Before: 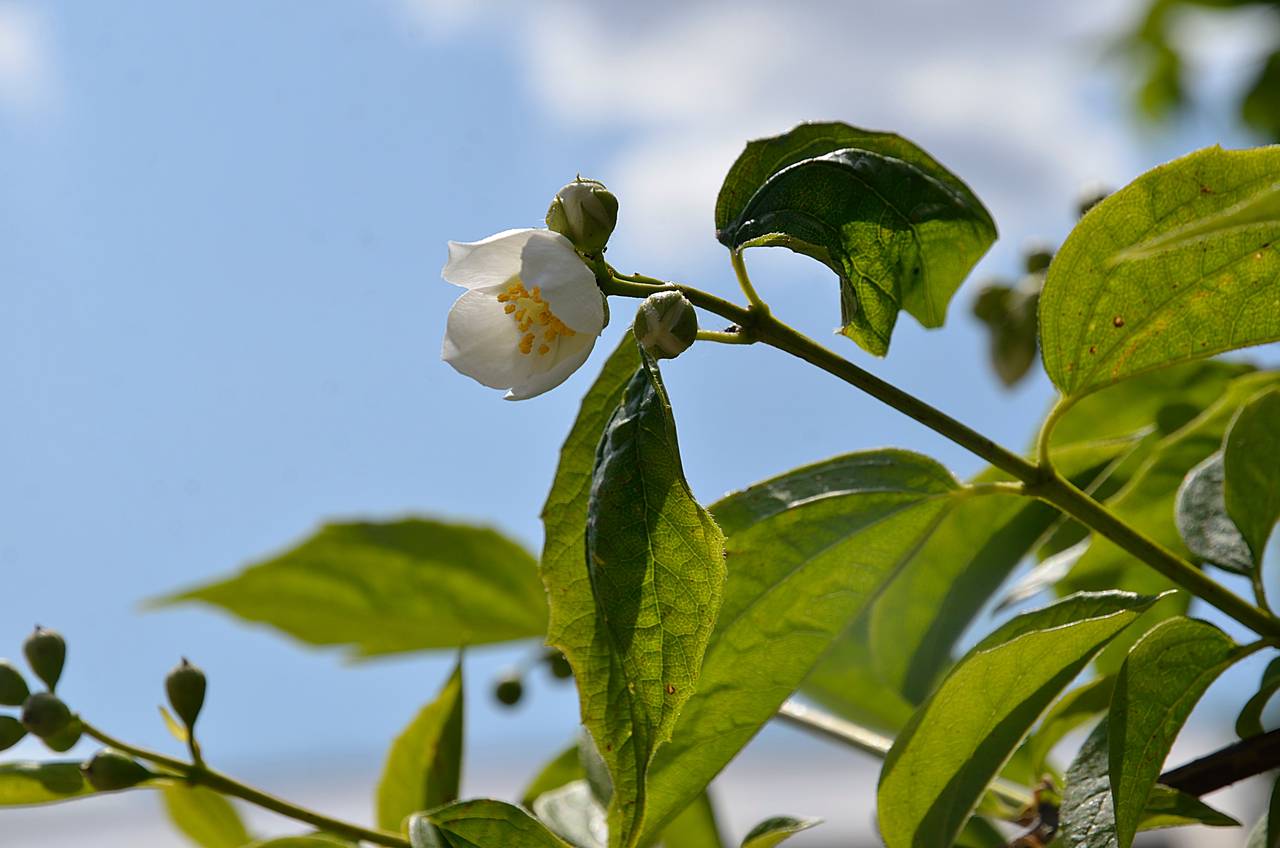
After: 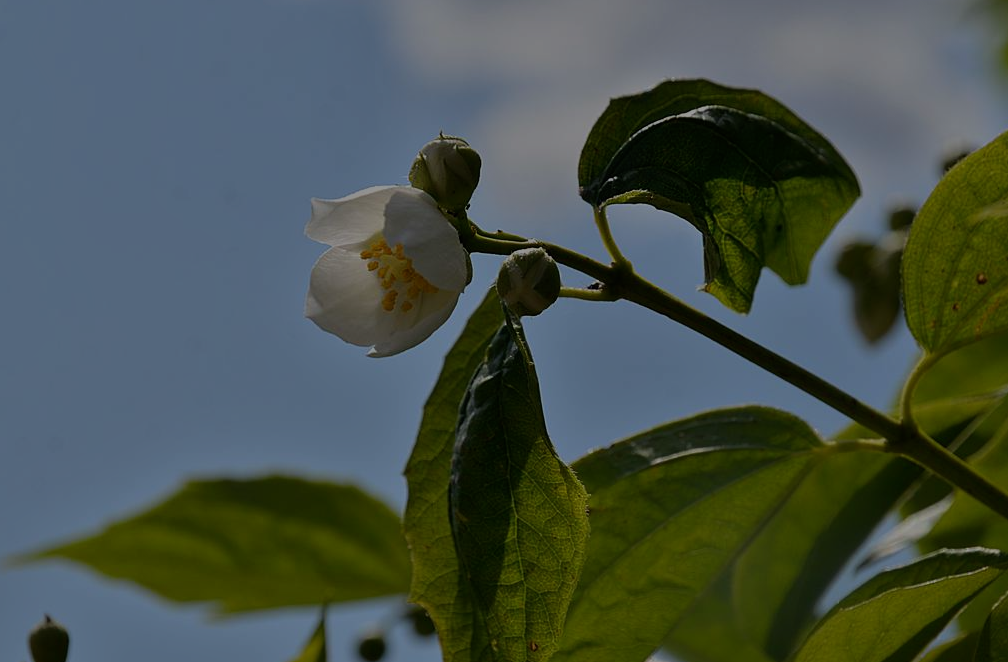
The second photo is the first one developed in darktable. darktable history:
tone equalizer: -8 EV -2 EV, -7 EV -2 EV, -6 EV -2 EV, -5 EV -2 EV, -4 EV -2 EV, -3 EV -2 EV, -2 EV -2 EV, -1 EV -1.63 EV, +0 EV -2 EV
crop and rotate: left 10.77%, top 5.1%, right 10.41%, bottom 16.76%
white balance: emerald 1
base curve: curves: ch0 [(0, 0) (0.283, 0.295) (1, 1)], preserve colors none
